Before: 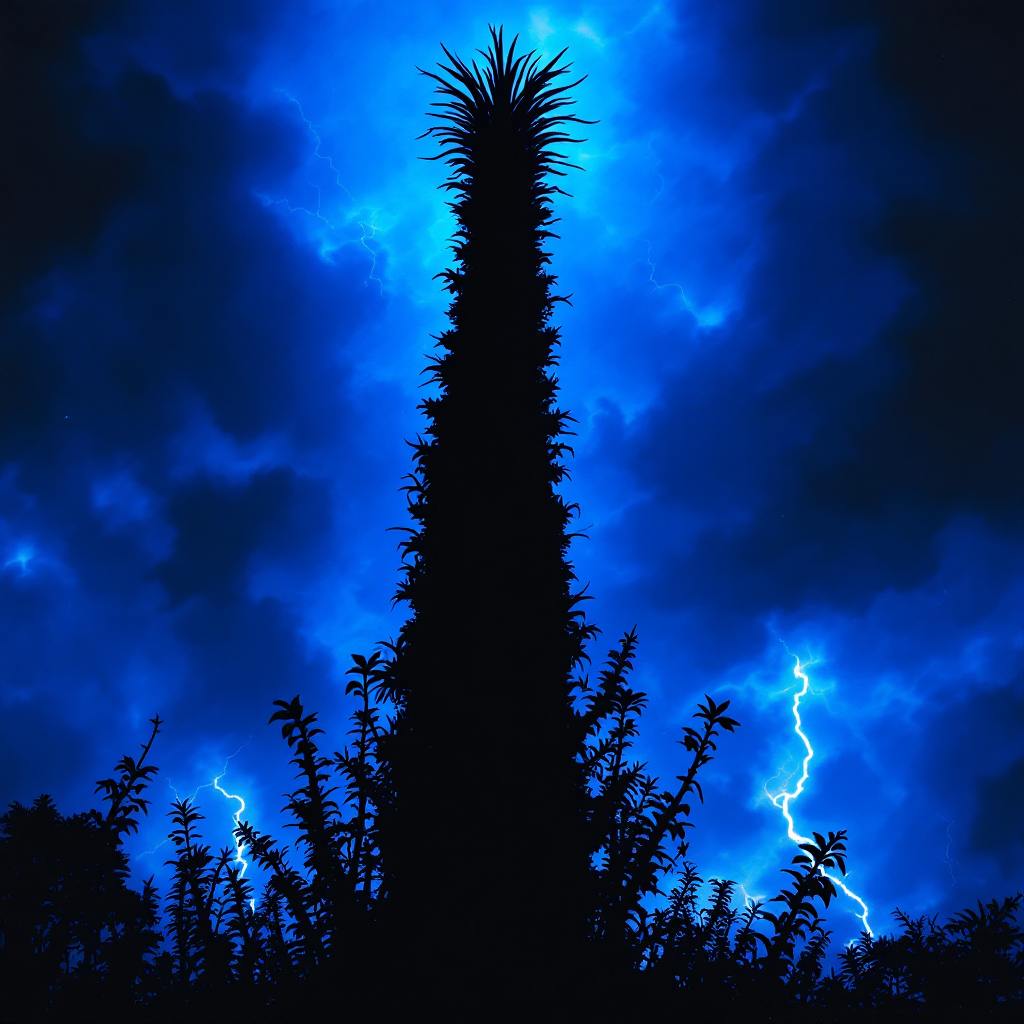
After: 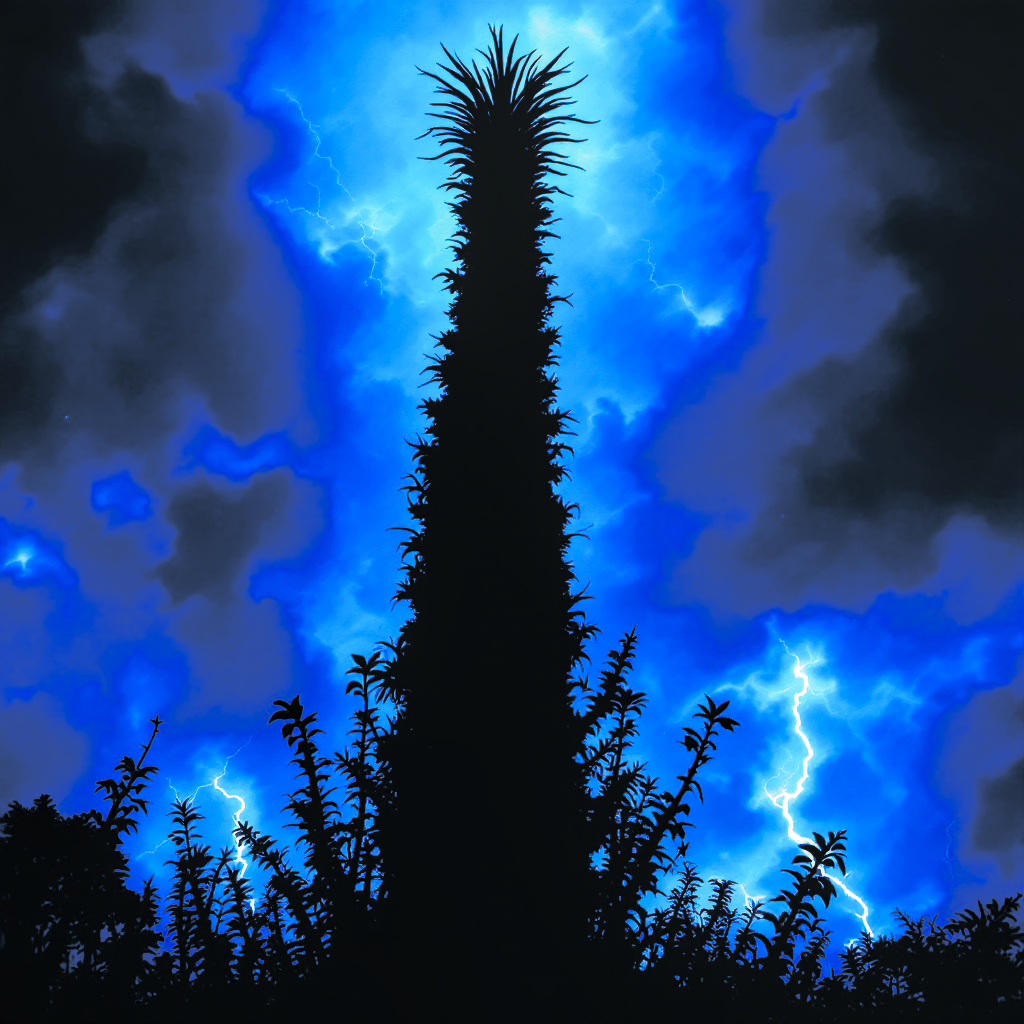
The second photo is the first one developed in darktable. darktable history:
split-toning: shadows › hue 201.6°, shadows › saturation 0.16, highlights › hue 50.4°, highlights › saturation 0.2, balance -49.9
base curve: curves: ch0 [(0, 0) (0.036, 0.025) (0.121, 0.166) (0.206, 0.329) (0.605, 0.79) (1, 1)], preserve colors none
exposure: exposure 0.426 EV, compensate highlight preservation false
local contrast: detail 110%
